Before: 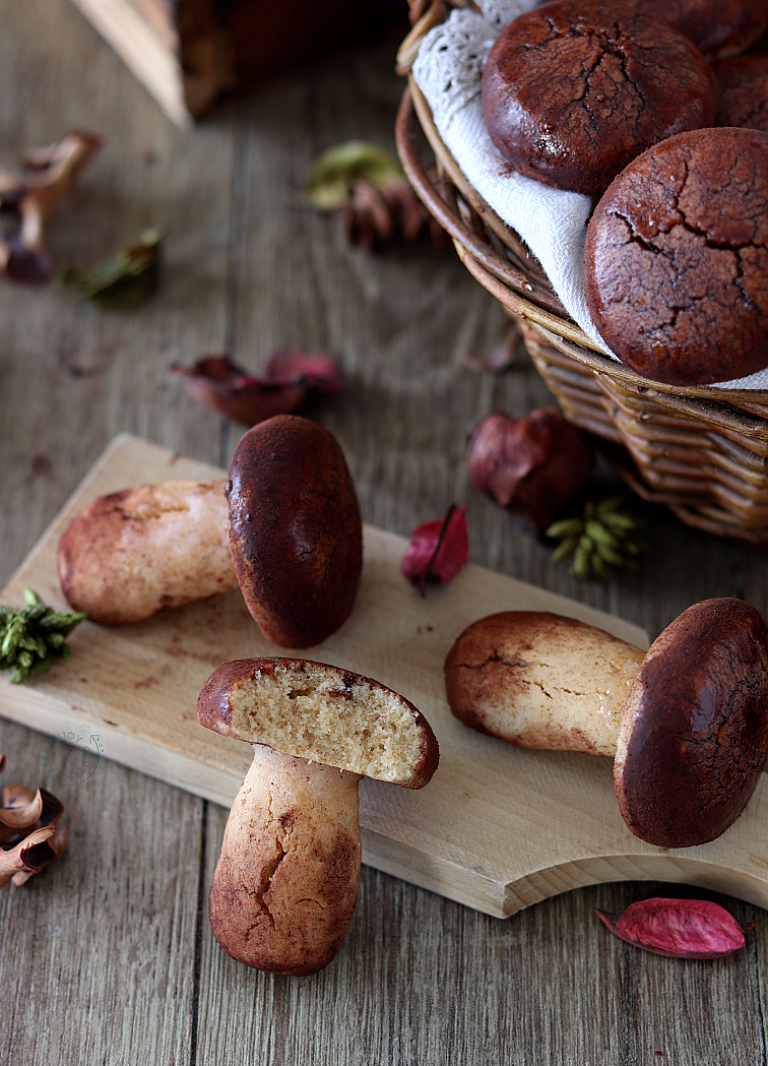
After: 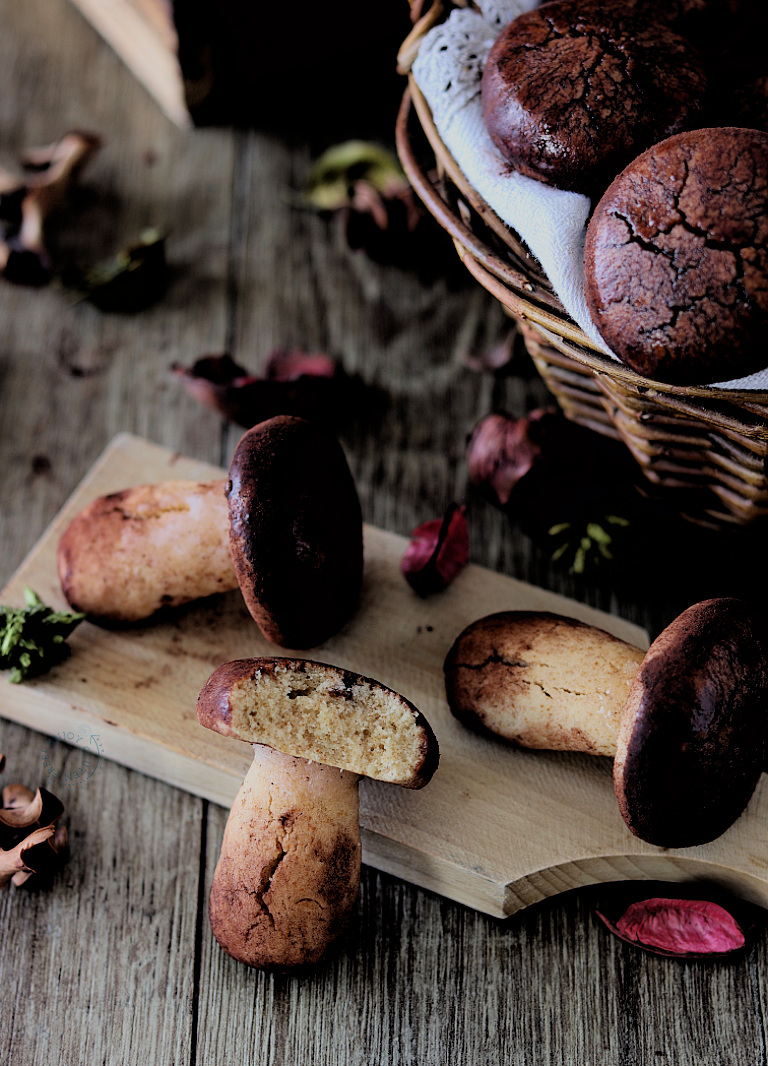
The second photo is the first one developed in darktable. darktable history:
filmic rgb: black relative exposure -2.98 EV, white relative exposure 4.56 EV, hardness 1.7, contrast 1.252, color science v6 (2022)
exposure: exposure -0.011 EV, compensate exposure bias true, compensate highlight preservation false
velvia: strength 10.52%
